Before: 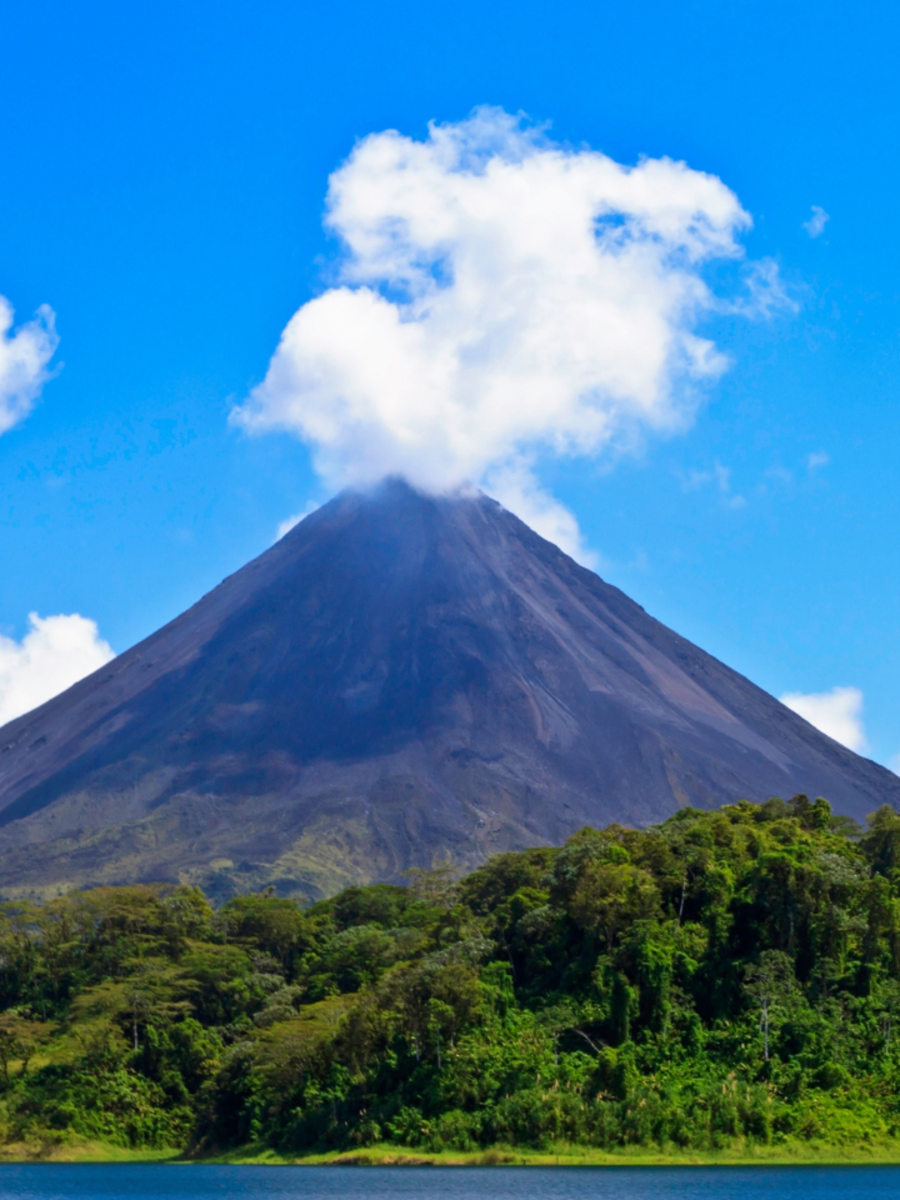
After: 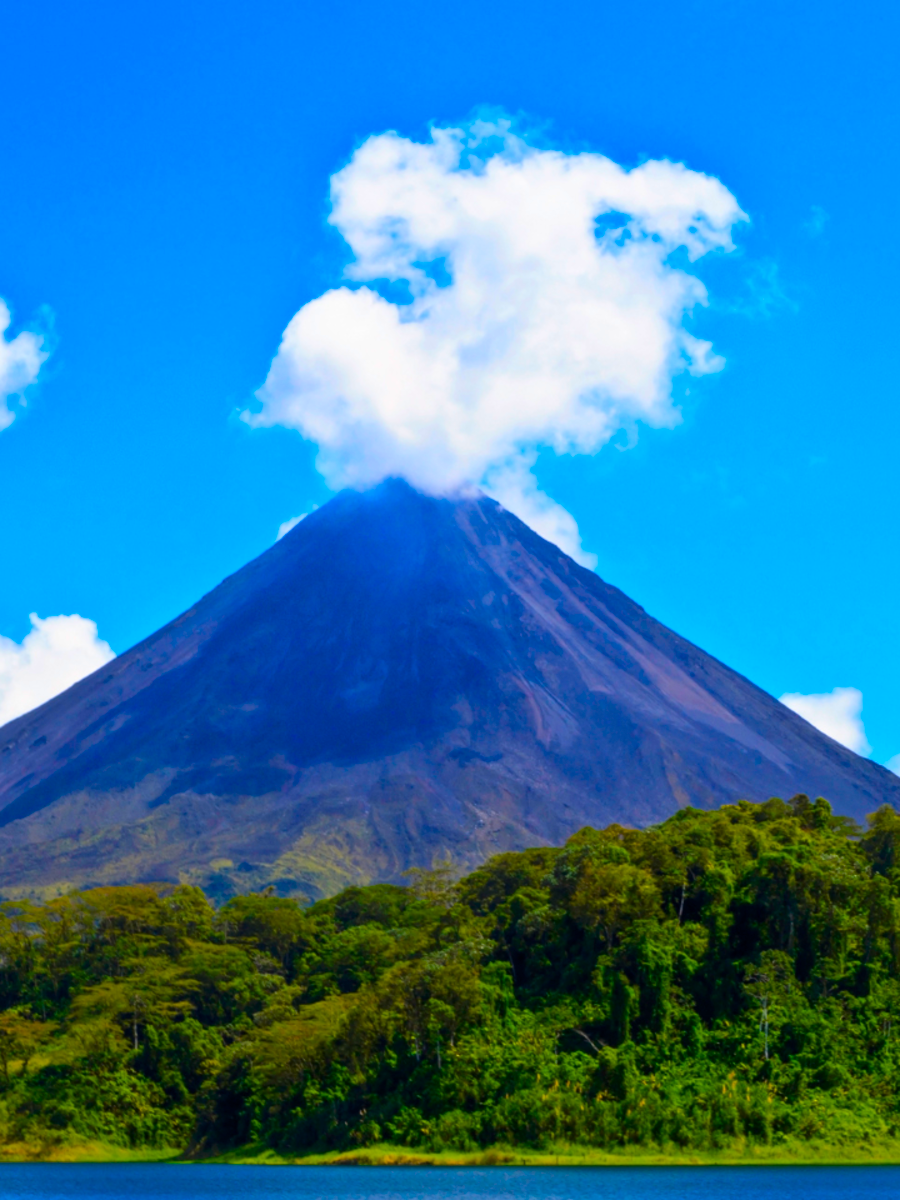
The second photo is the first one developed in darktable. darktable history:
color balance rgb: linear chroma grading › shadows 10.63%, linear chroma grading › highlights 10.716%, linear chroma grading › global chroma 15.233%, linear chroma grading › mid-tones 14.567%, perceptual saturation grading › global saturation 29.996%, global vibrance 20%
